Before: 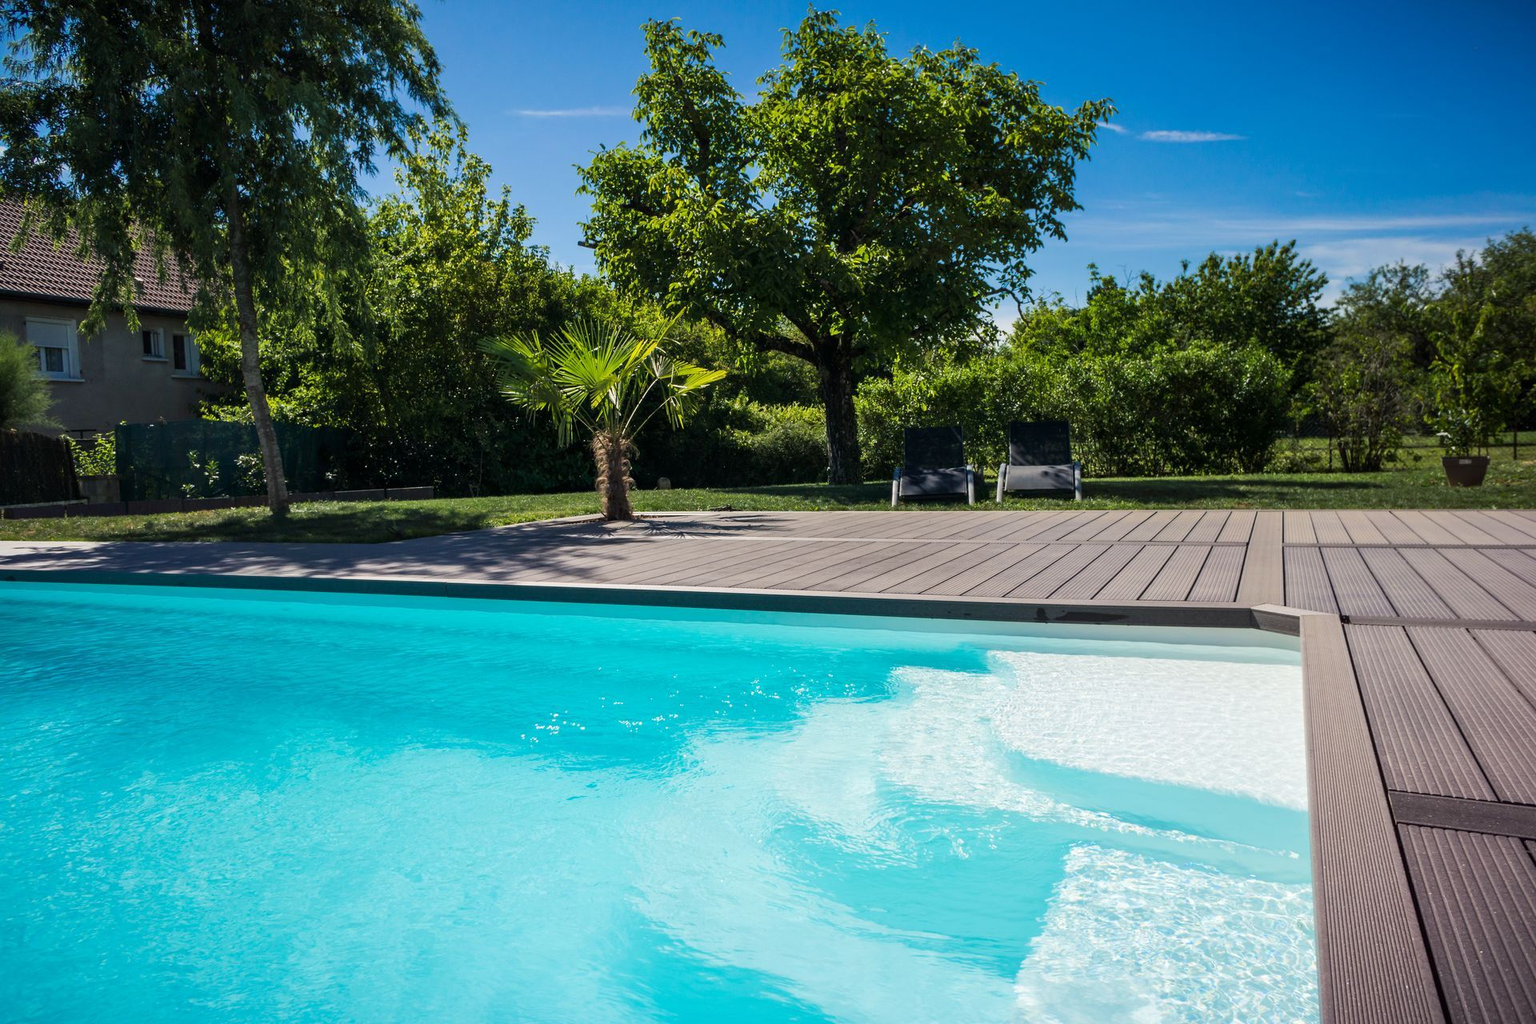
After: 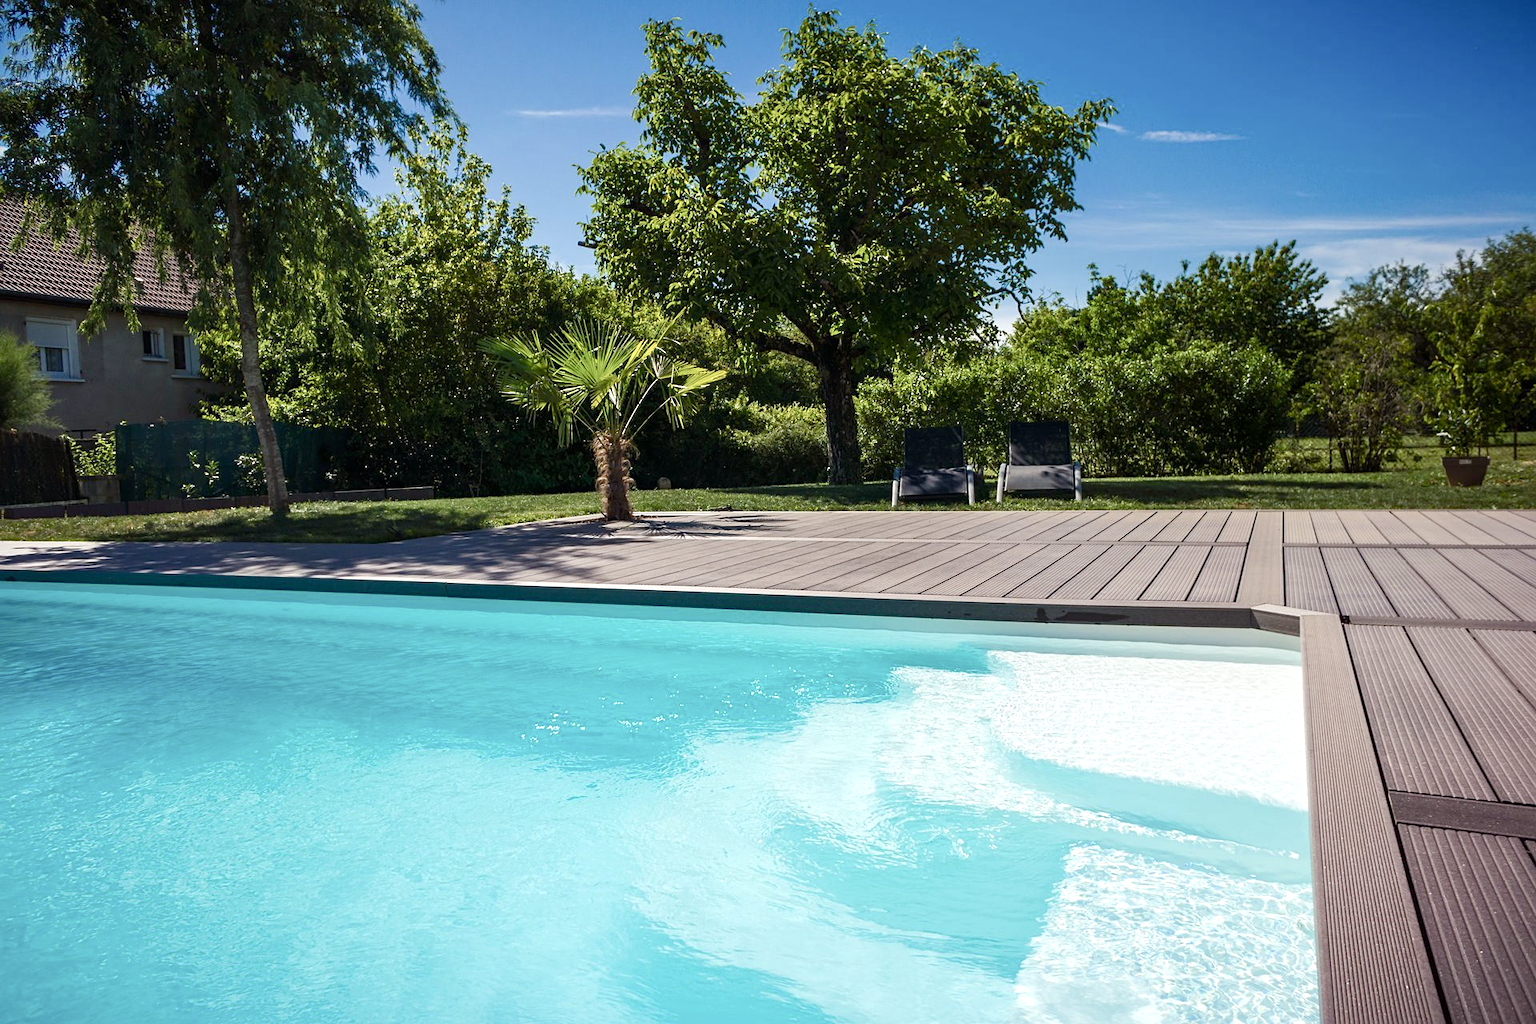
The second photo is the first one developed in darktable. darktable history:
color balance rgb: power › luminance 0.954%, power › chroma 0.389%, power › hue 34.01°, linear chroma grading › shadows -1.661%, linear chroma grading › highlights -14.546%, linear chroma grading › global chroma -9.614%, linear chroma grading › mid-tones -10.435%, perceptual saturation grading › global saturation 20%, perceptual saturation grading › highlights -25.479%, perceptual saturation grading › shadows 24.692%
exposure: exposure 0.292 EV
sharpen: amount 0.204
